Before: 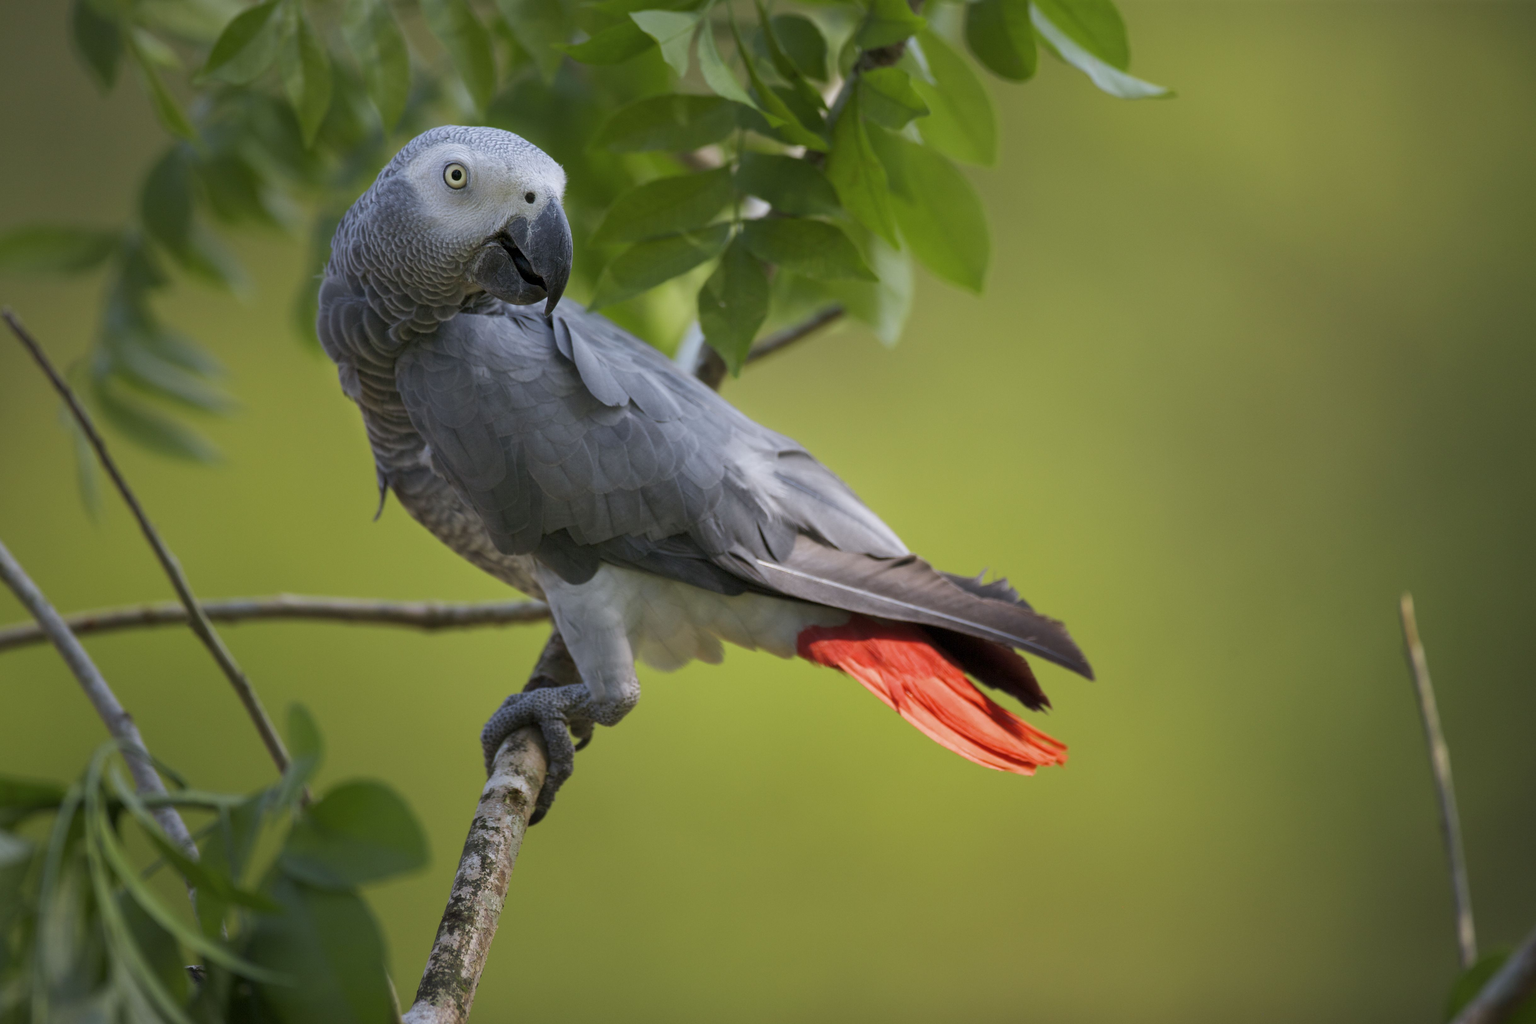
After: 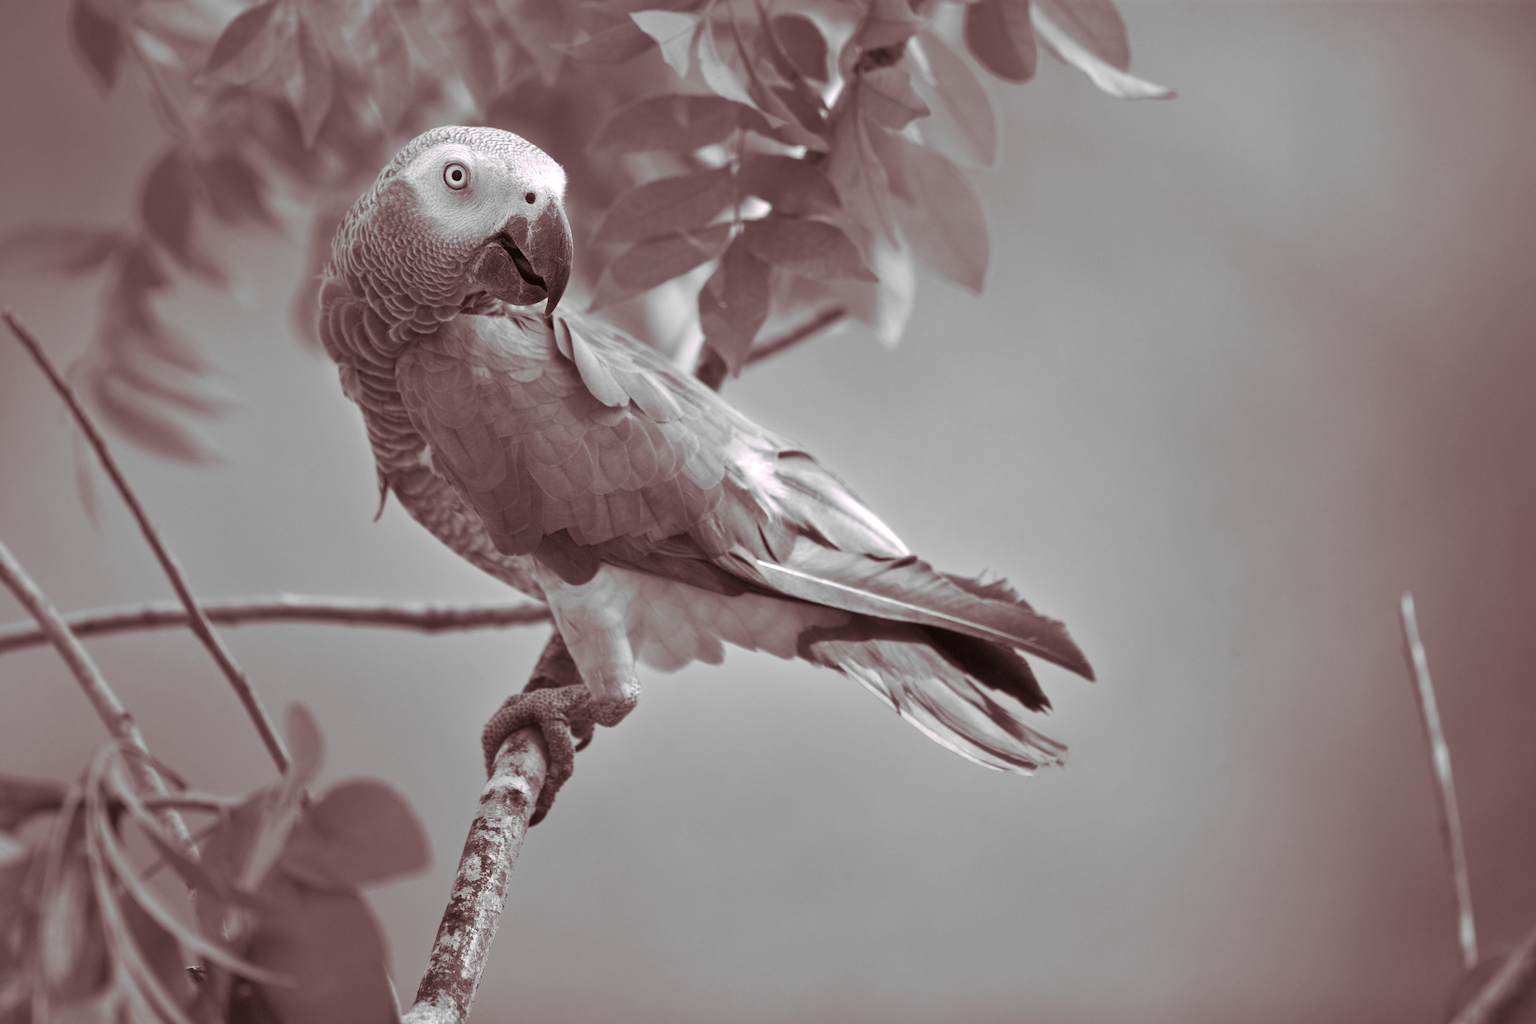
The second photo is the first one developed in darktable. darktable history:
monochrome: a -4.13, b 5.16, size 1
shadows and highlights: white point adjustment 1, soften with gaussian
split-toning: highlights › hue 298.8°, highlights › saturation 0.73, compress 41.76%
exposure: black level correction -0.002, exposure 0.708 EV, compensate exposure bias true, compensate highlight preservation false
